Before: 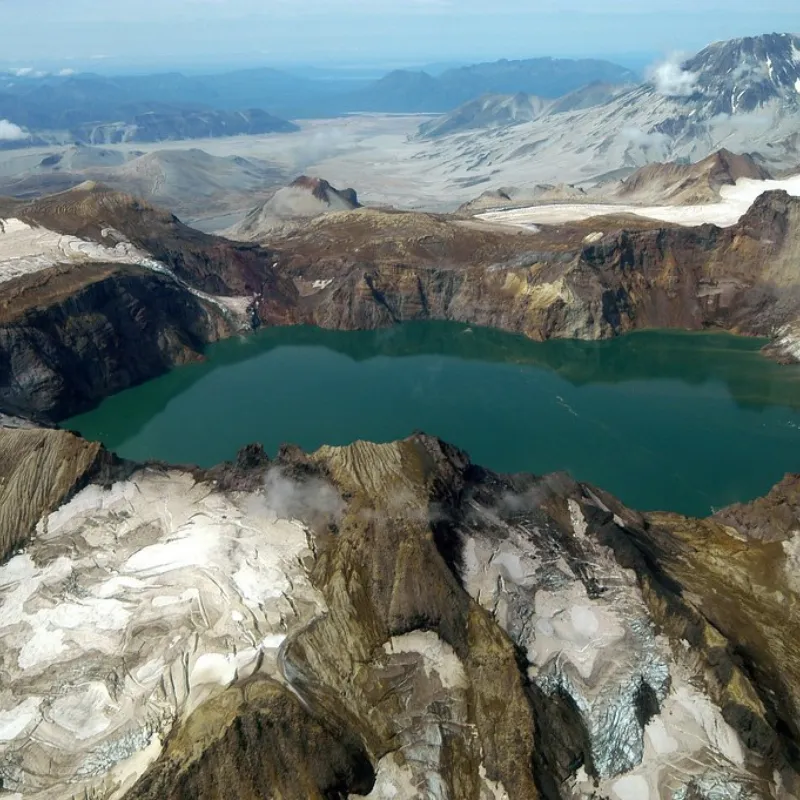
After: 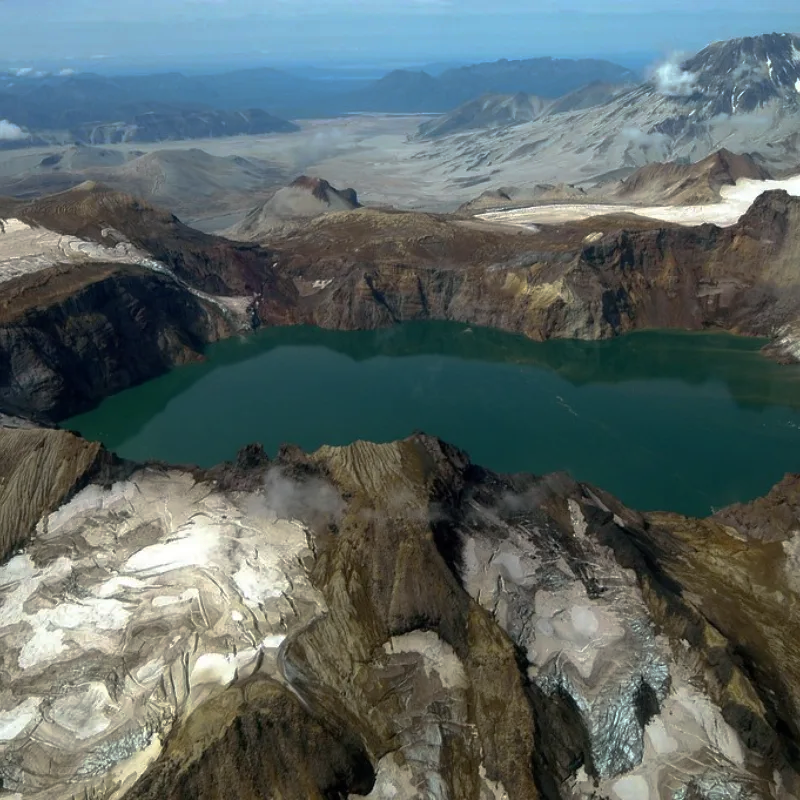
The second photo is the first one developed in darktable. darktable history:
base curve: curves: ch0 [(0, 0) (0.595, 0.418) (1, 1)], preserve colors none
